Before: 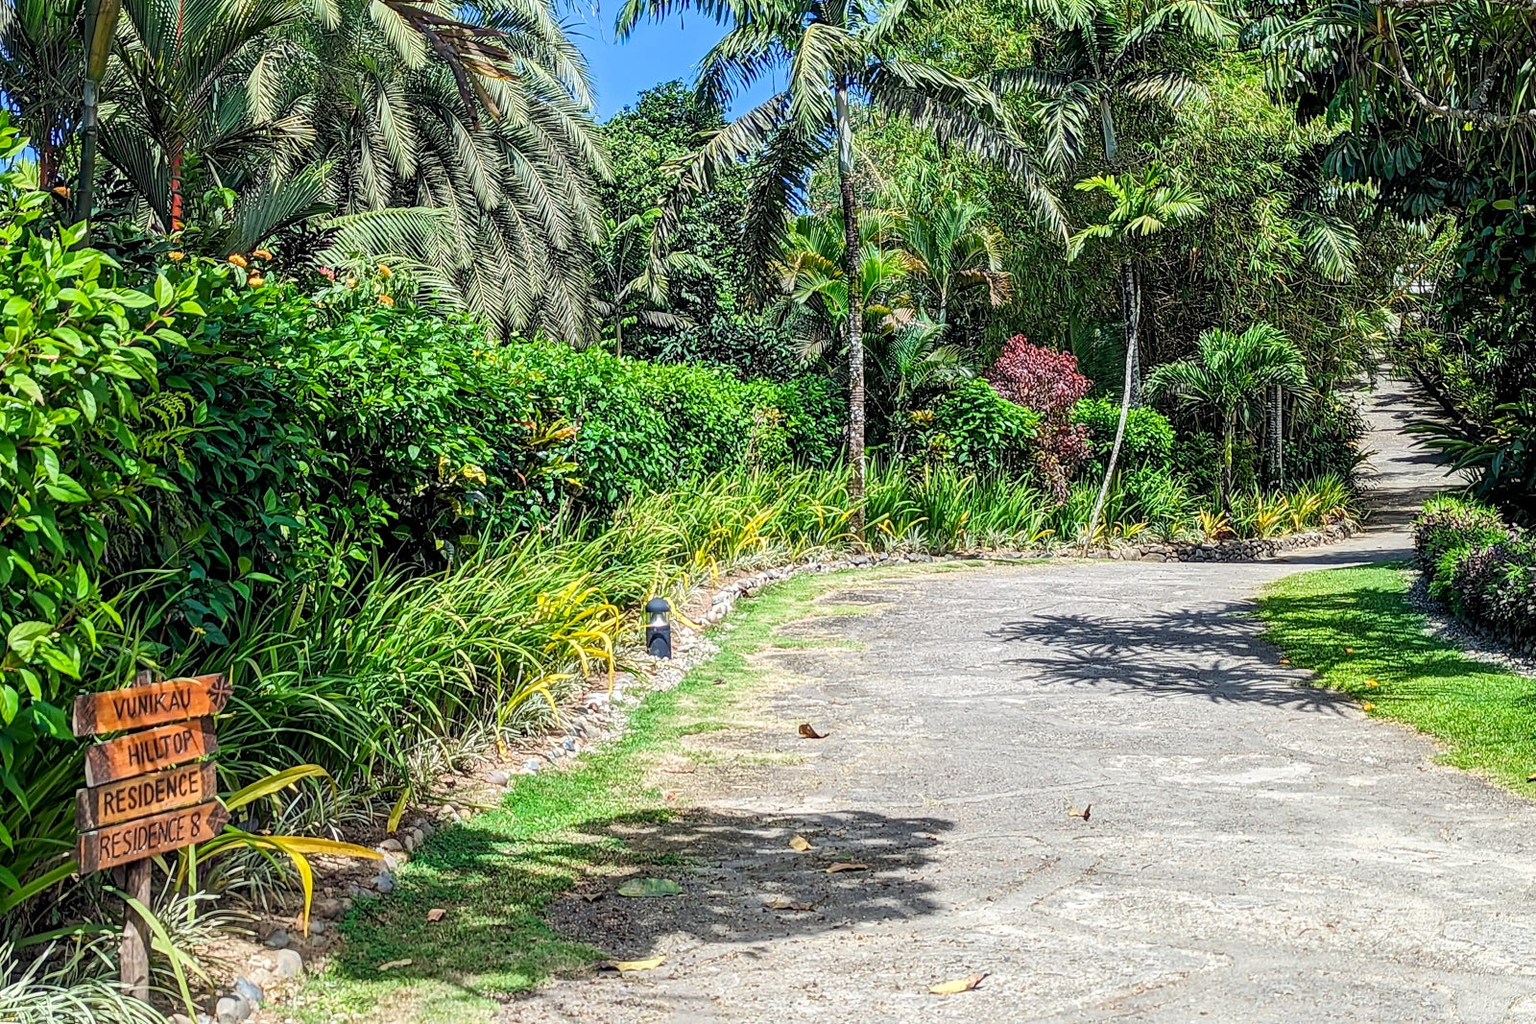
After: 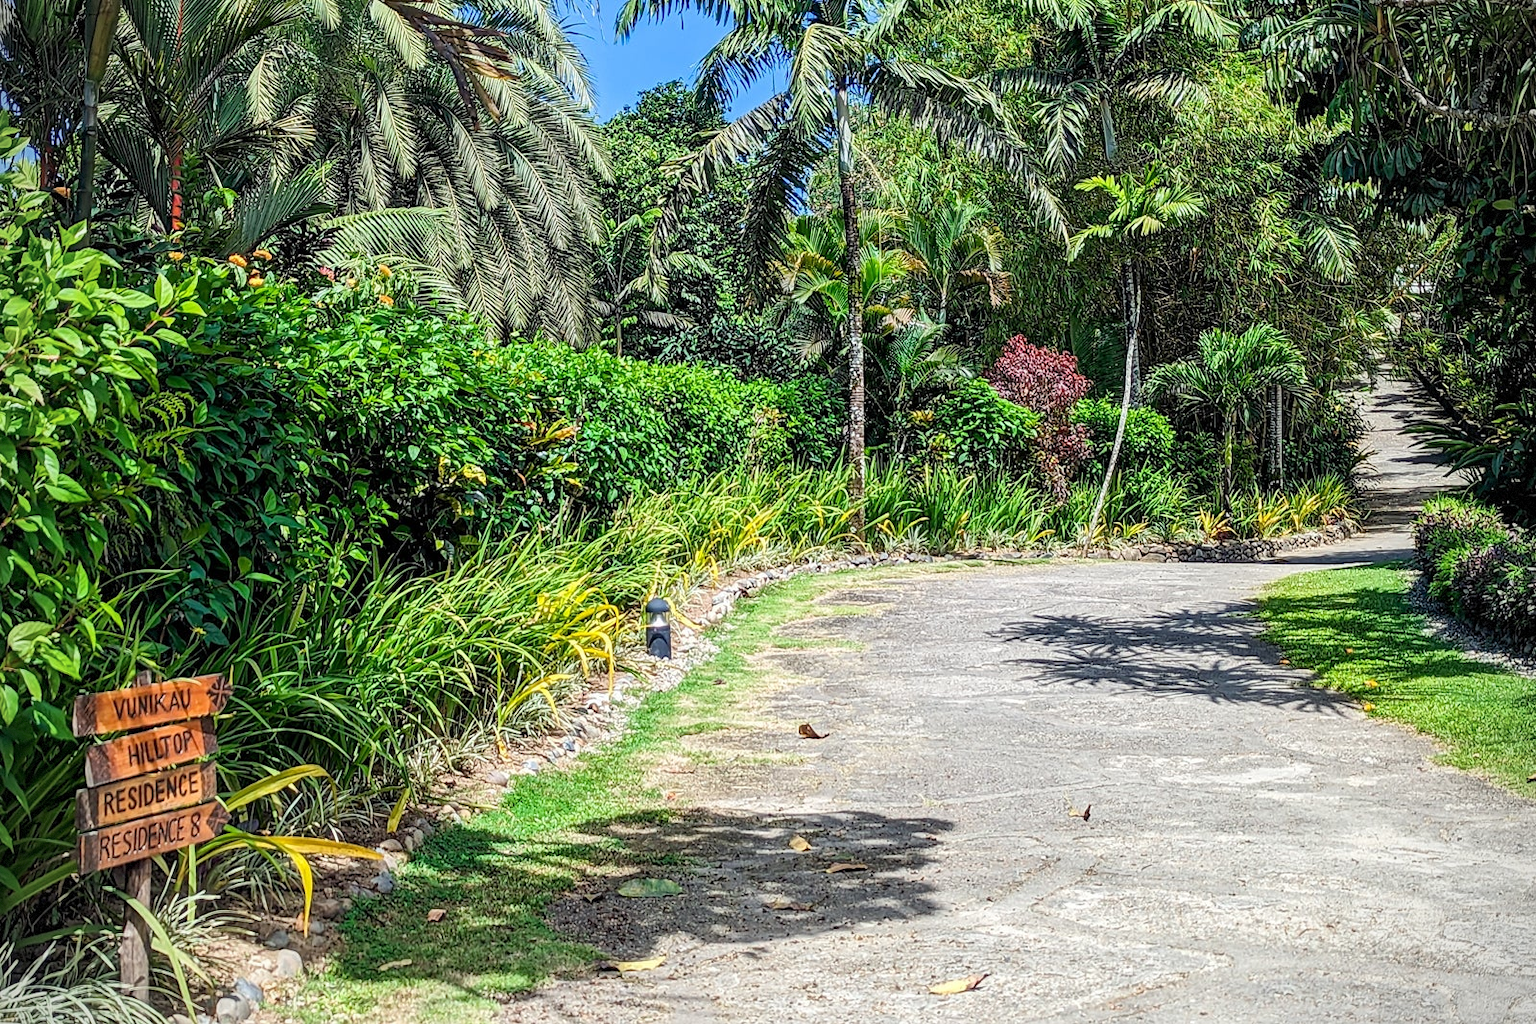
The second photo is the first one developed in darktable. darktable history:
vignetting: fall-off radius 61.15%, dithering 8-bit output
